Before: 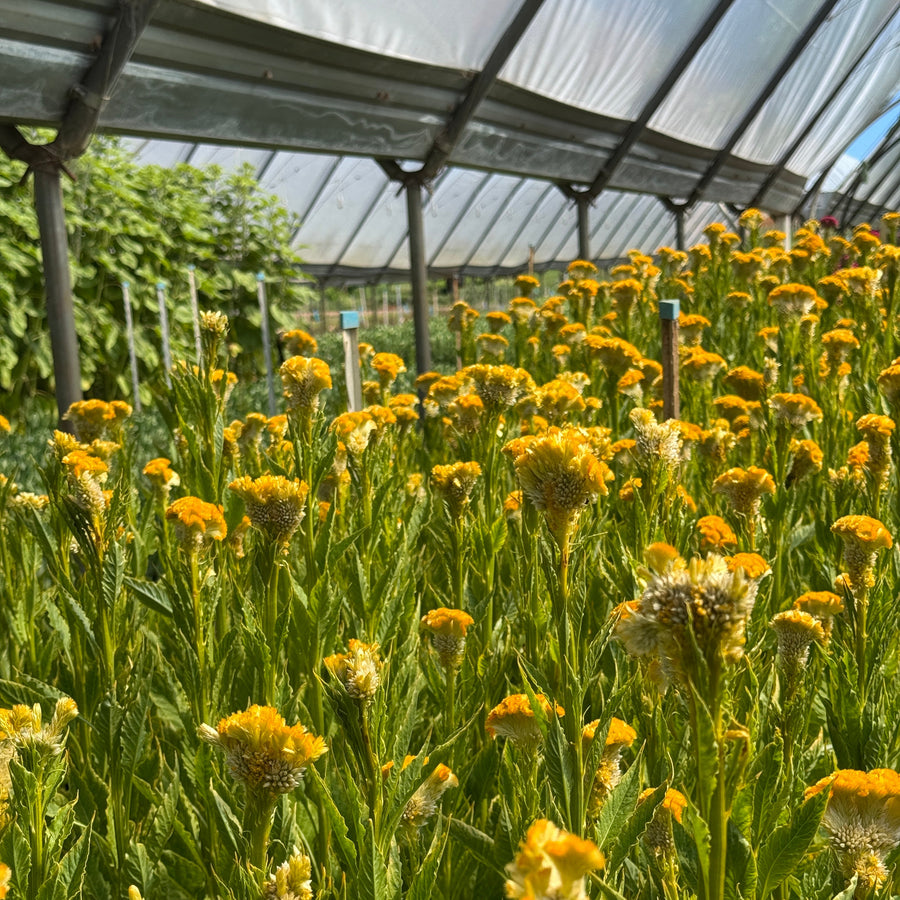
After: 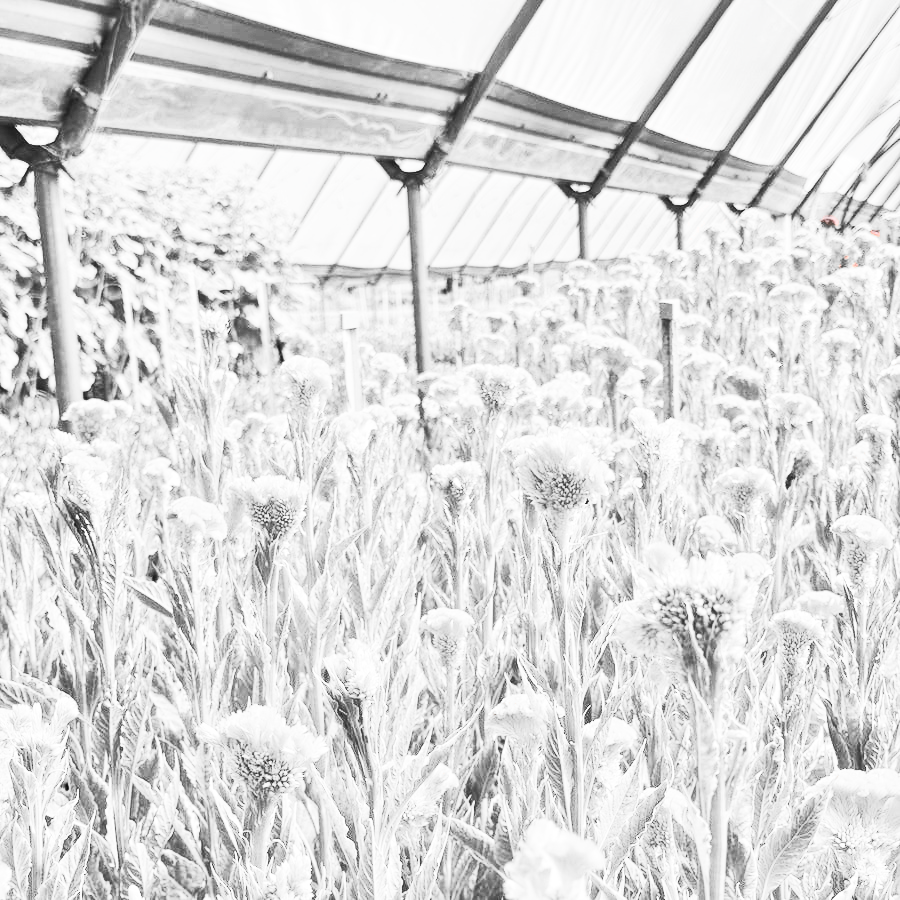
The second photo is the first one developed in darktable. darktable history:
rgb curve: curves: ch0 [(0, 0) (0.284, 0.292) (0.505, 0.644) (1, 1)], compensate middle gray true
contrast brightness saturation: contrast 0.43, brightness 0.56, saturation -0.19
tone equalizer: -7 EV 0.15 EV, -6 EV 0.6 EV, -5 EV 1.15 EV, -4 EV 1.33 EV, -3 EV 1.15 EV, -2 EV 0.6 EV, -1 EV 0.15 EV, mask exposure compensation -0.5 EV
color zones: curves: ch1 [(0, 0.006) (0.094, 0.285) (0.171, 0.001) (0.429, 0.001) (0.571, 0.003) (0.714, 0.004) (0.857, 0.004) (1, 0.006)]
